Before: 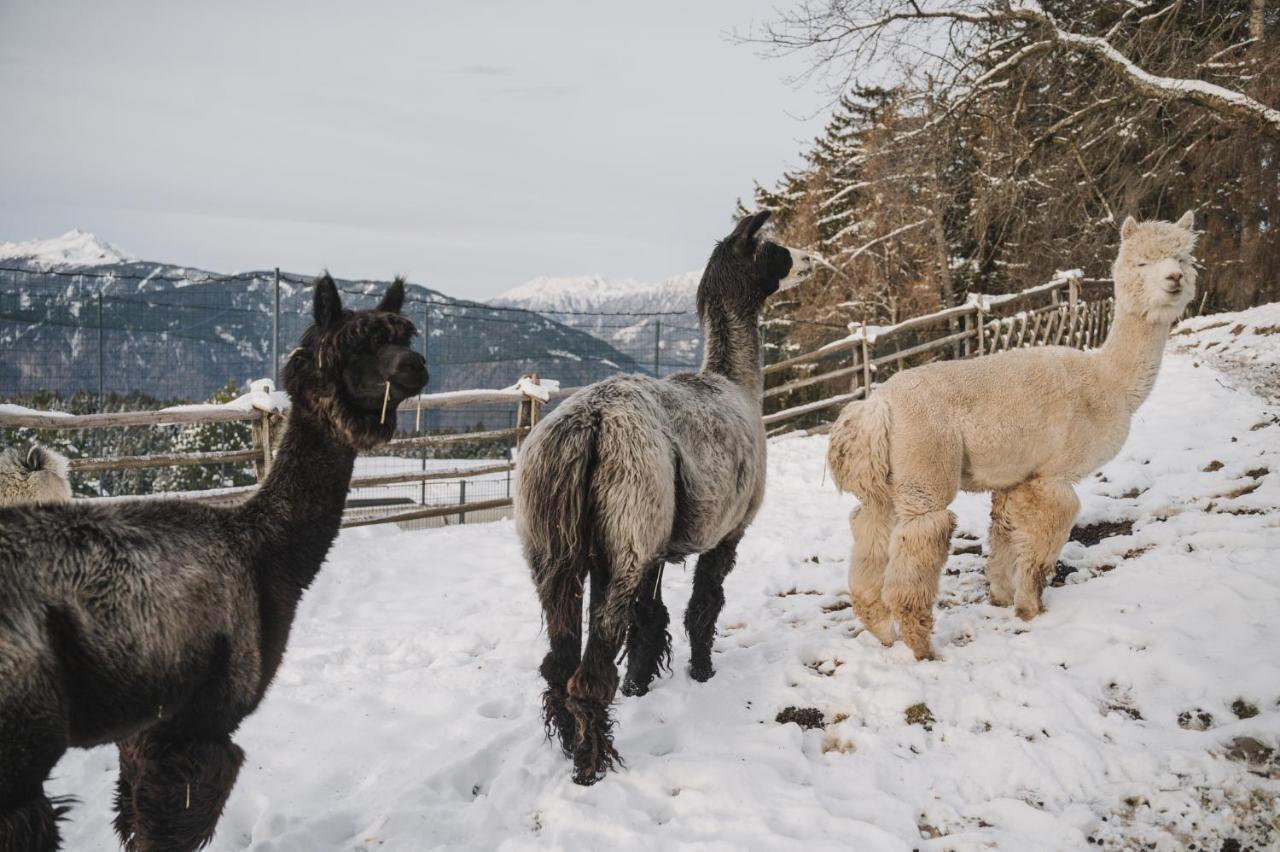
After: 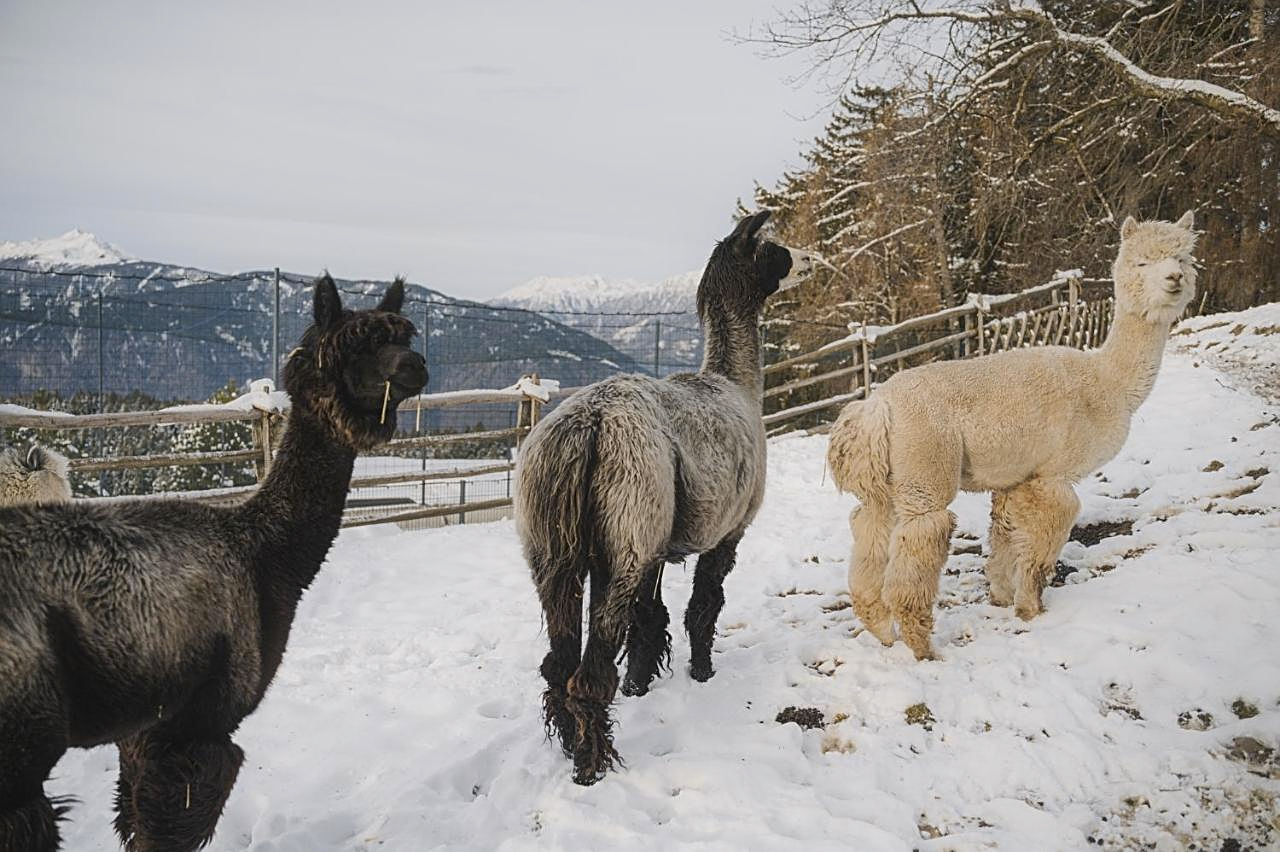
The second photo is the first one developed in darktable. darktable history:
white balance: emerald 1
contrast equalizer: y [[0.5, 0.496, 0.435, 0.435, 0.496, 0.5], [0.5 ×6], [0.5 ×6], [0 ×6], [0 ×6]]
color contrast: green-magenta contrast 0.8, blue-yellow contrast 1.1, unbound 0
sharpen: on, module defaults
